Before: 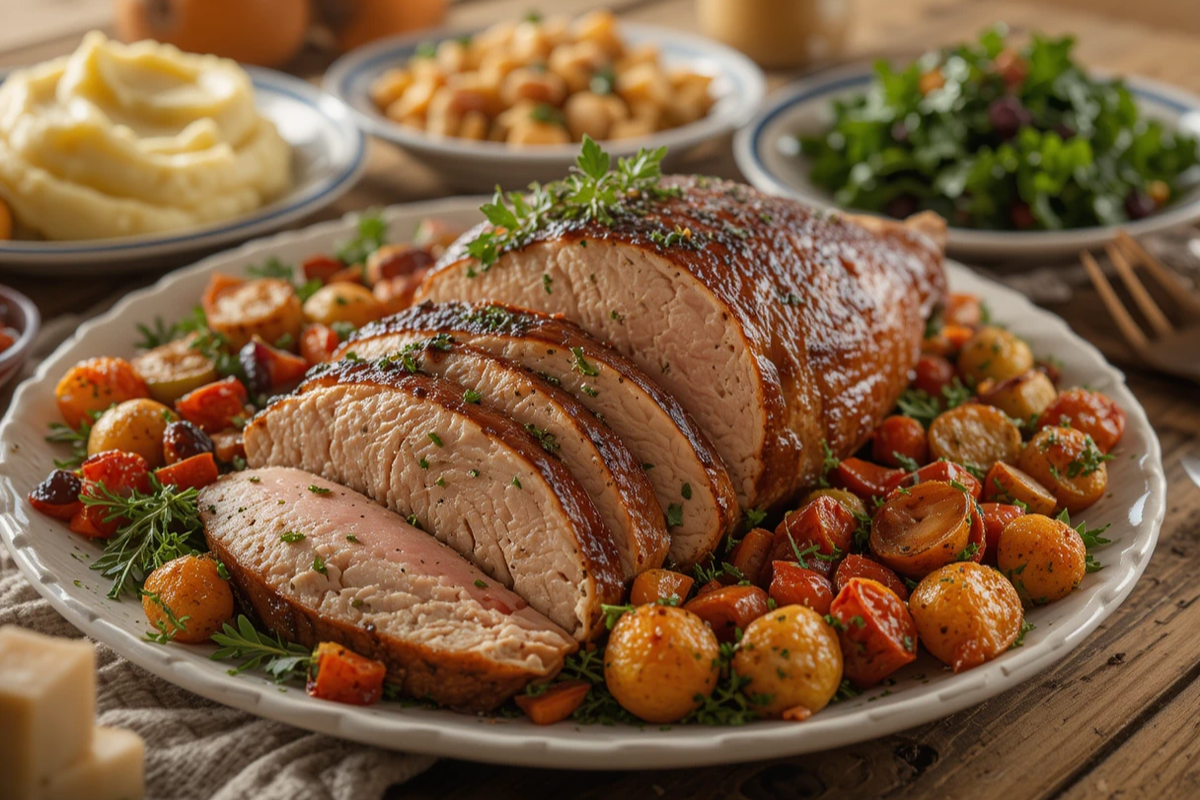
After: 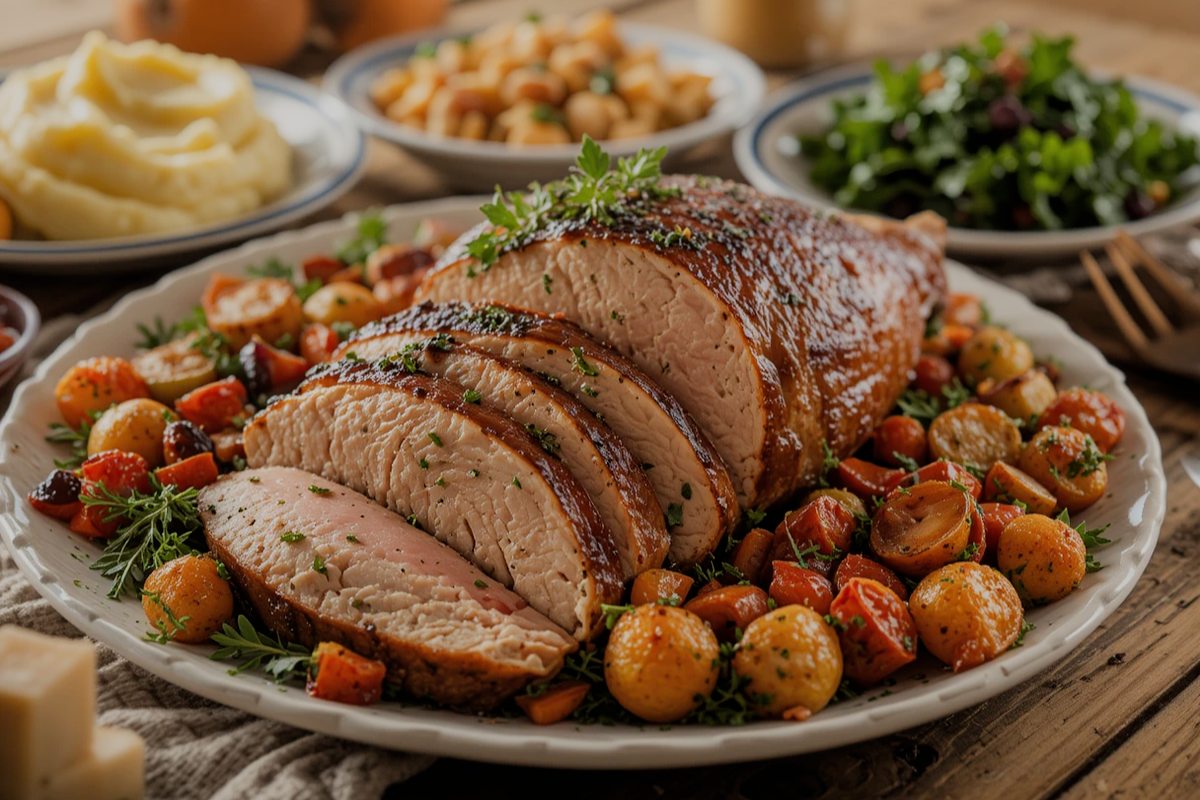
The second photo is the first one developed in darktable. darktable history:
tone equalizer: on, module defaults
filmic rgb: black relative exposure -7.32 EV, white relative exposure 5.09 EV, hardness 3.2
